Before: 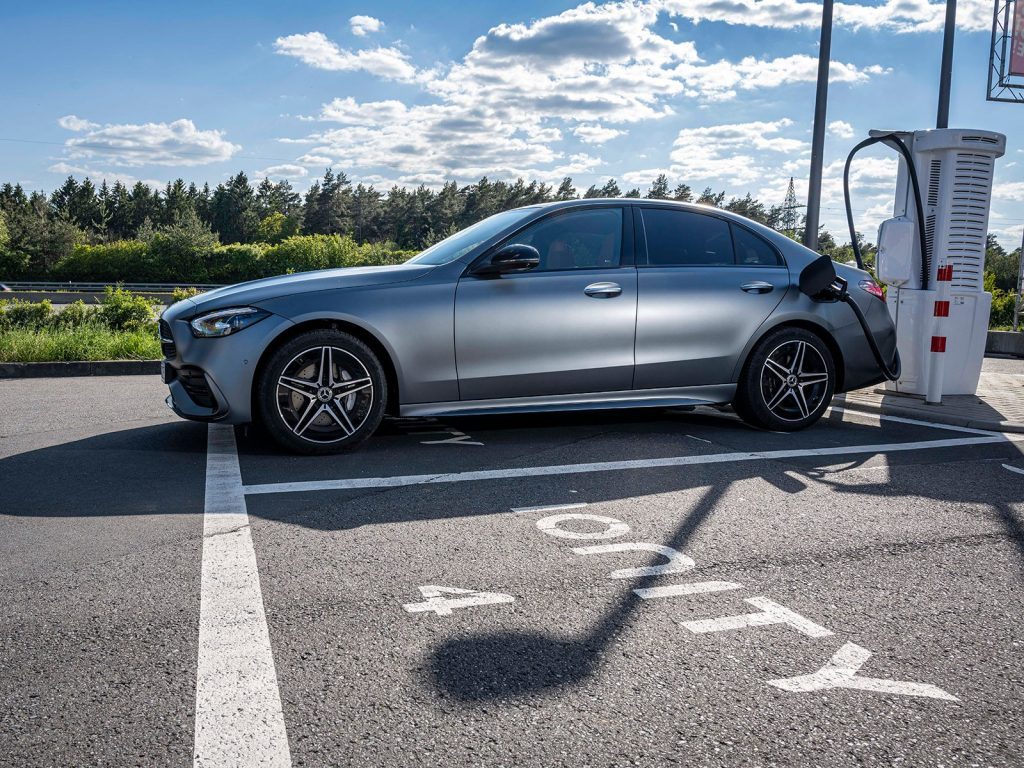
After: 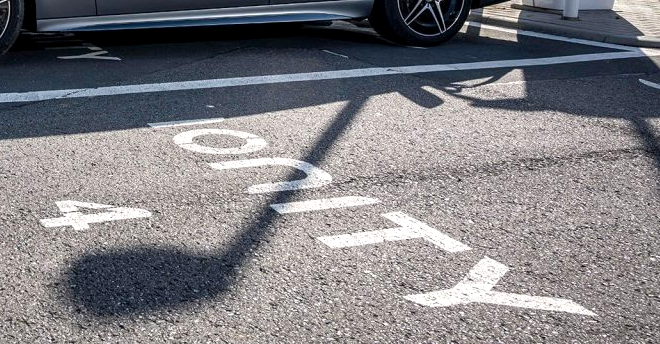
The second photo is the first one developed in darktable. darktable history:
crop and rotate: left 35.509%, top 50.238%, bottom 4.934%
exposure: black level correction 0.001, exposure 0.3 EV, compensate highlight preservation false
